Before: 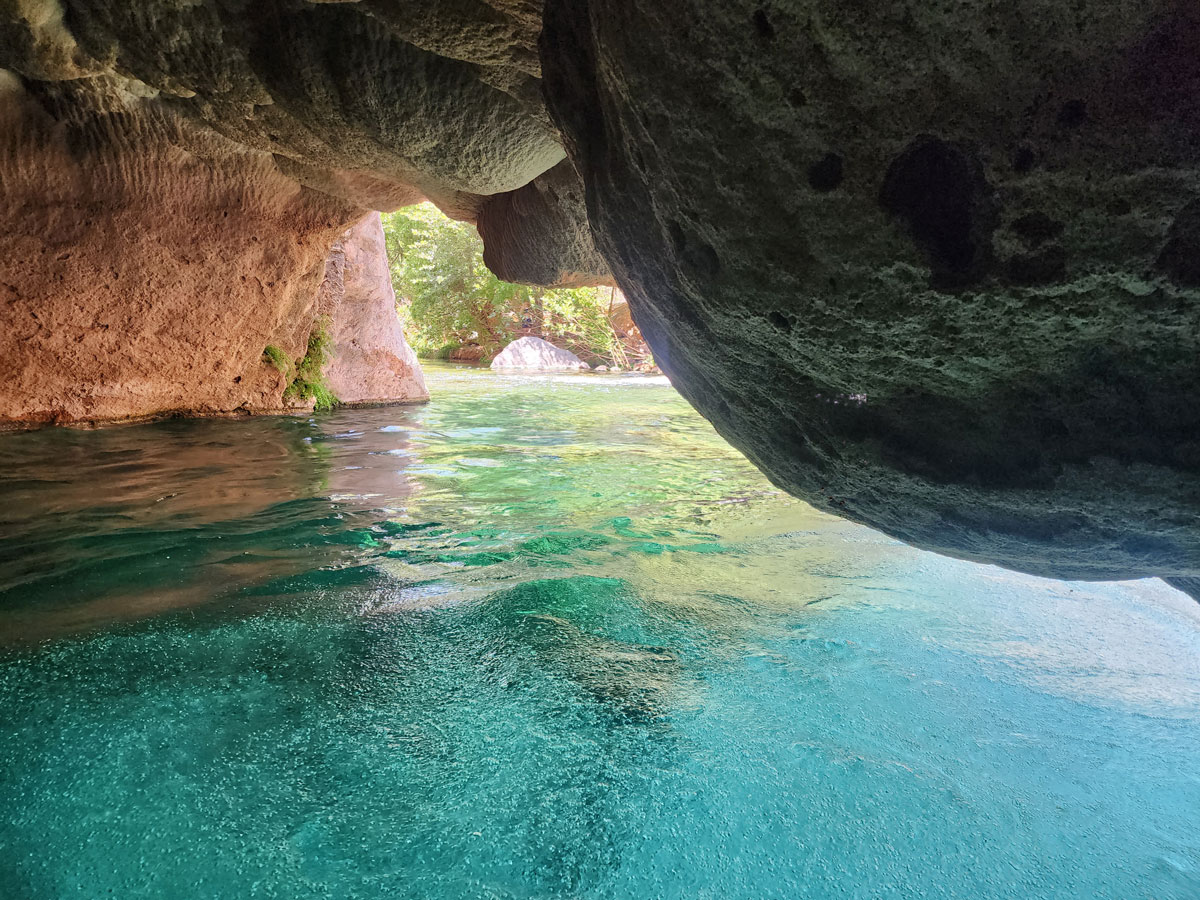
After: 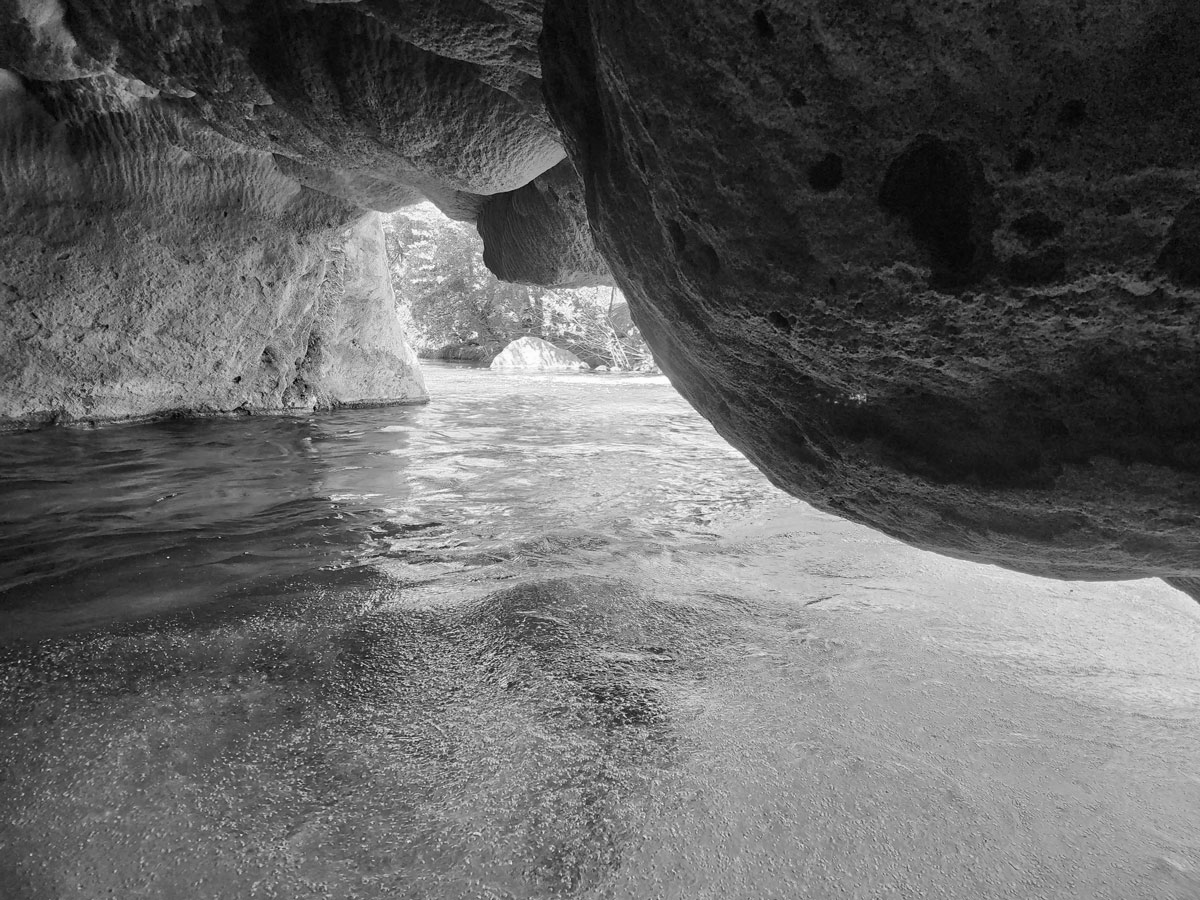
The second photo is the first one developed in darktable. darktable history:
color calibration: output gray [0.714, 0.278, 0, 0], x 0.354, y 0.368, temperature 4671.5 K
